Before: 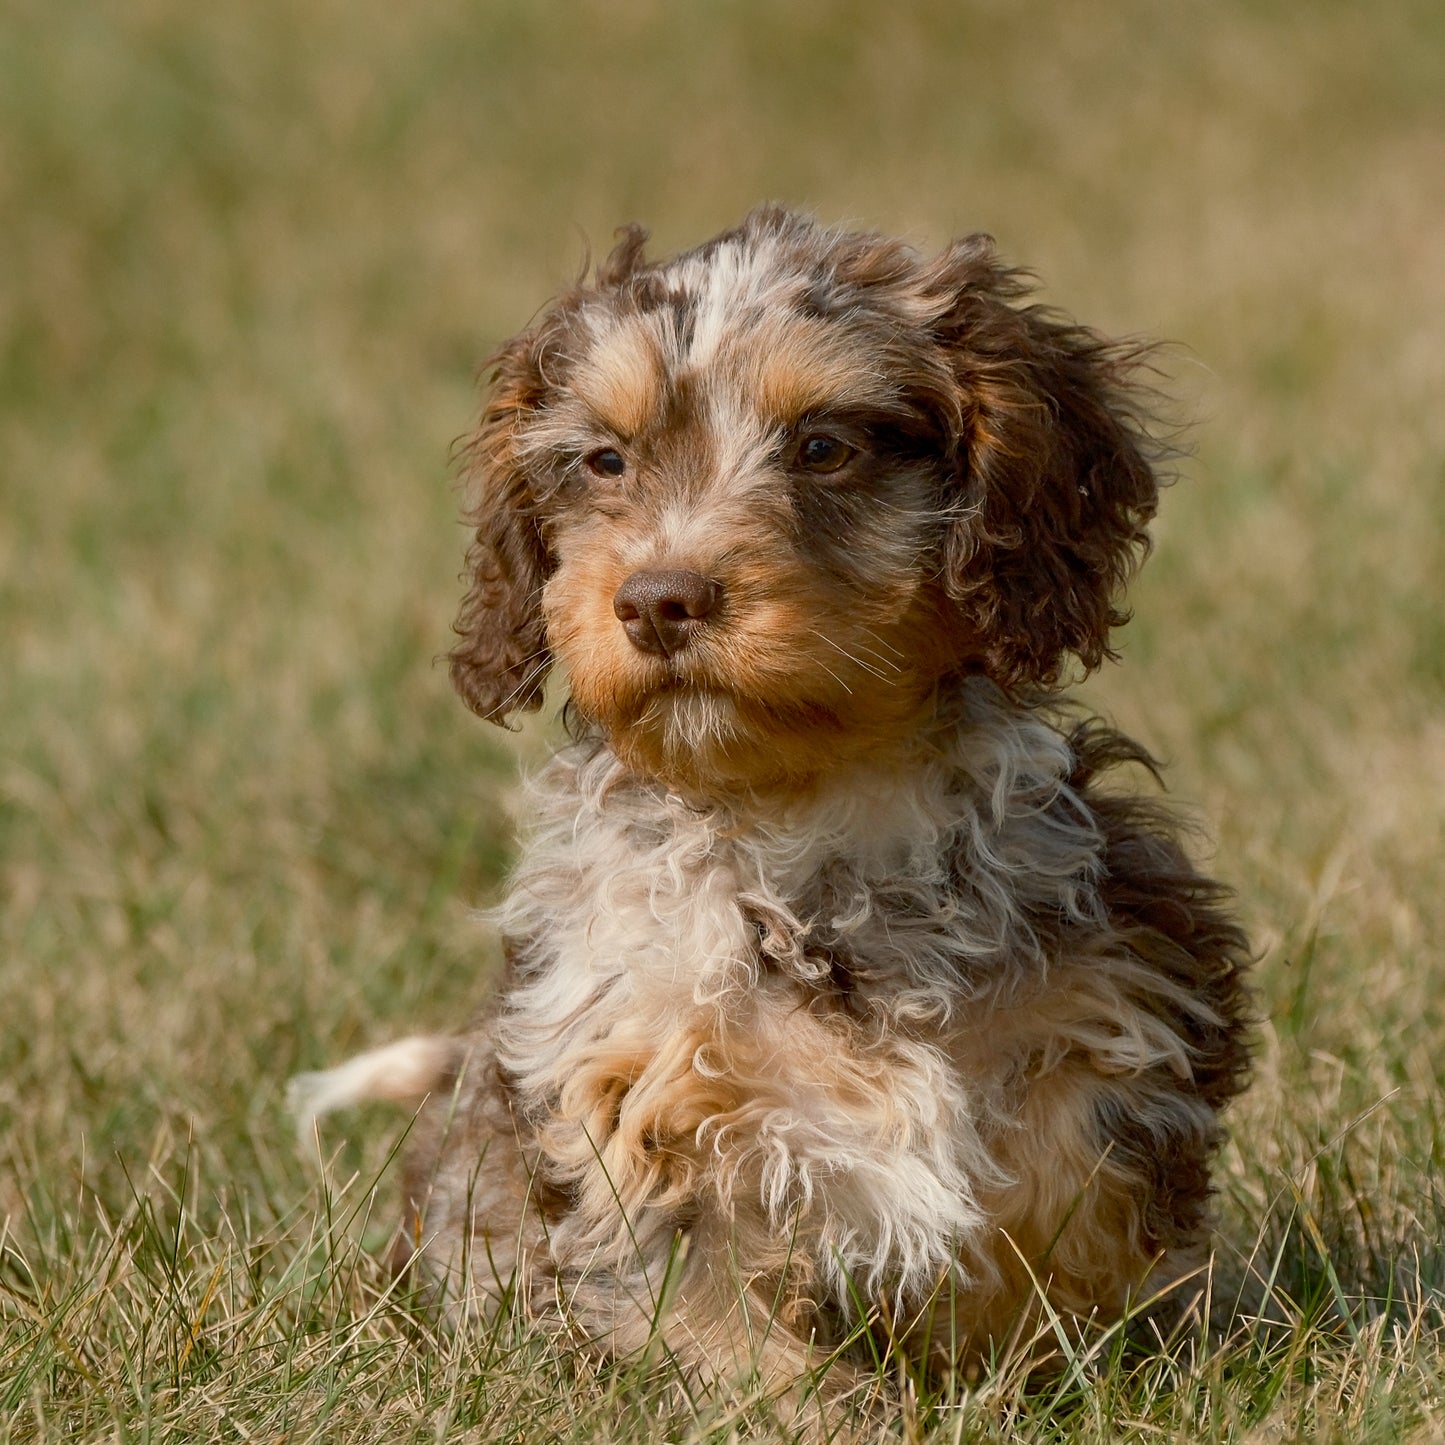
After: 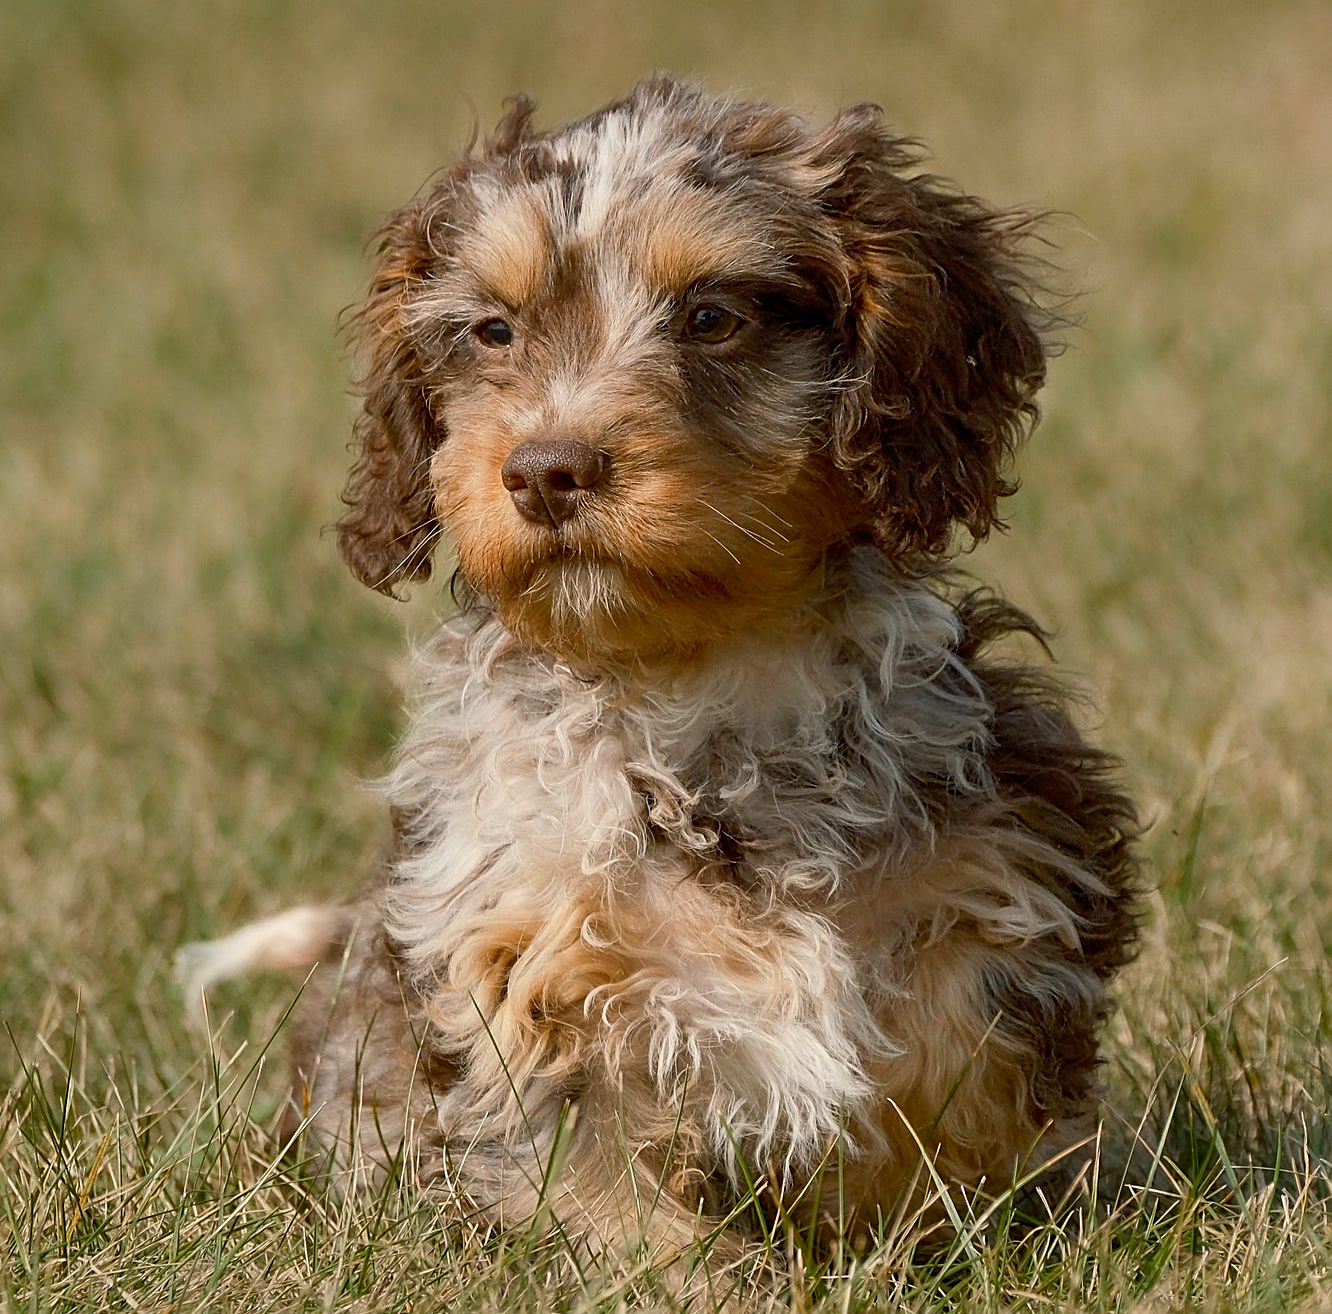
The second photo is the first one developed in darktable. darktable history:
sharpen: on, module defaults
crop and rotate: left 7.809%, top 9.021%
